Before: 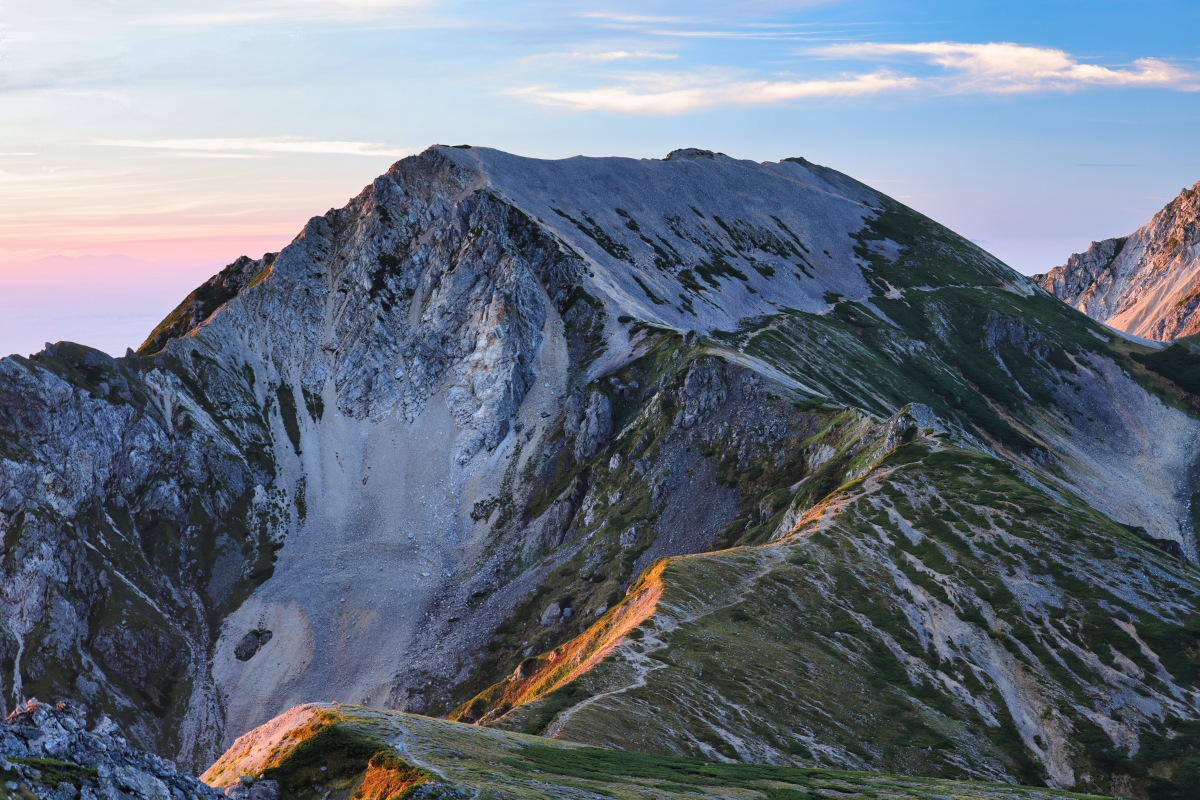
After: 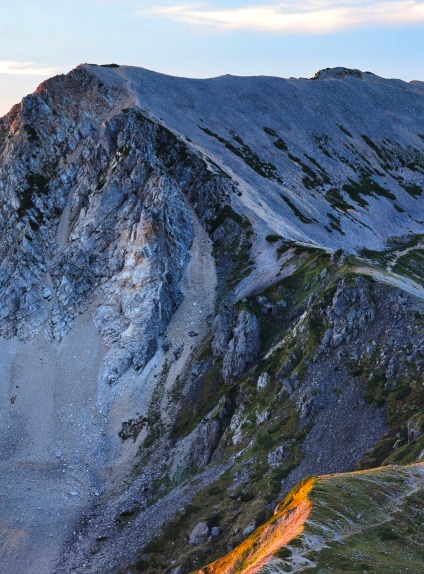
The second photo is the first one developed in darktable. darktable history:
color balance rgb: perceptual saturation grading › global saturation 19.671%, contrast 4.849%
crop and rotate: left 29.383%, top 10.216%, right 35.221%, bottom 17.924%
